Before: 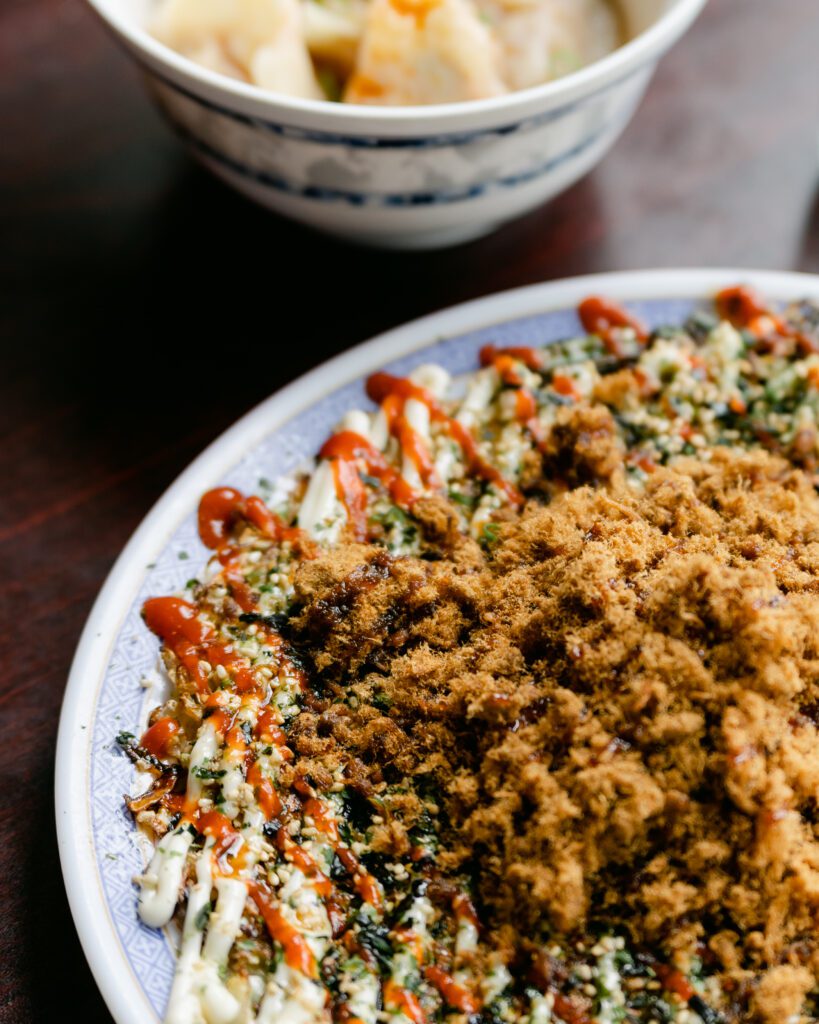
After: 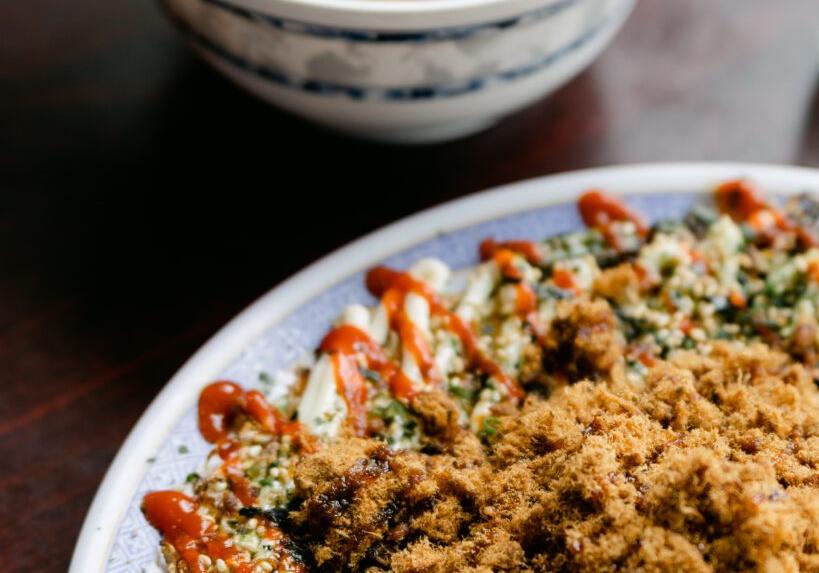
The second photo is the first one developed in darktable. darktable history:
crop and rotate: top 10.44%, bottom 33.549%
